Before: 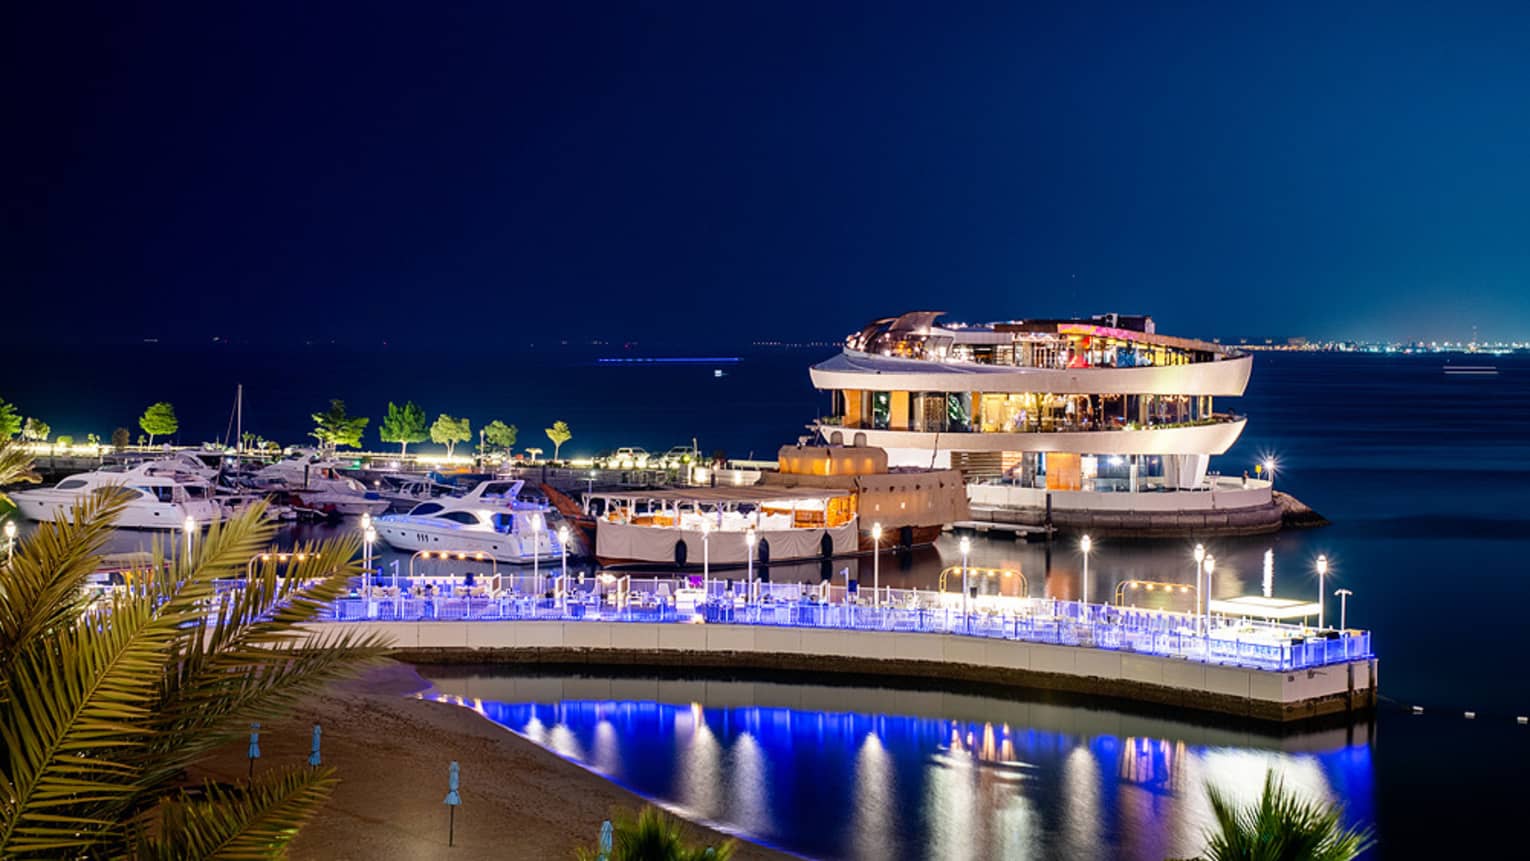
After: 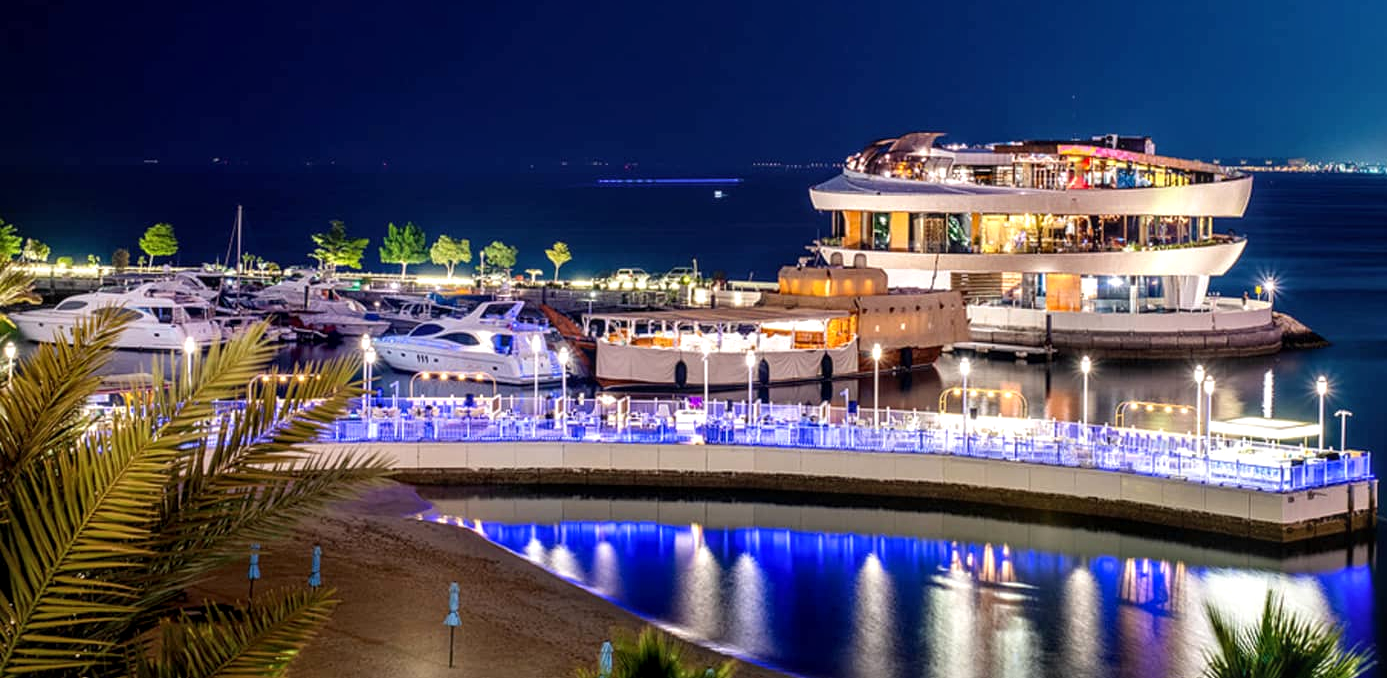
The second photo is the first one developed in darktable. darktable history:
crop: top 20.902%, right 9.332%, bottom 0.333%
exposure: exposure 0.203 EV, compensate exposure bias true, compensate highlight preservation false
local contrast: on, module defaults
